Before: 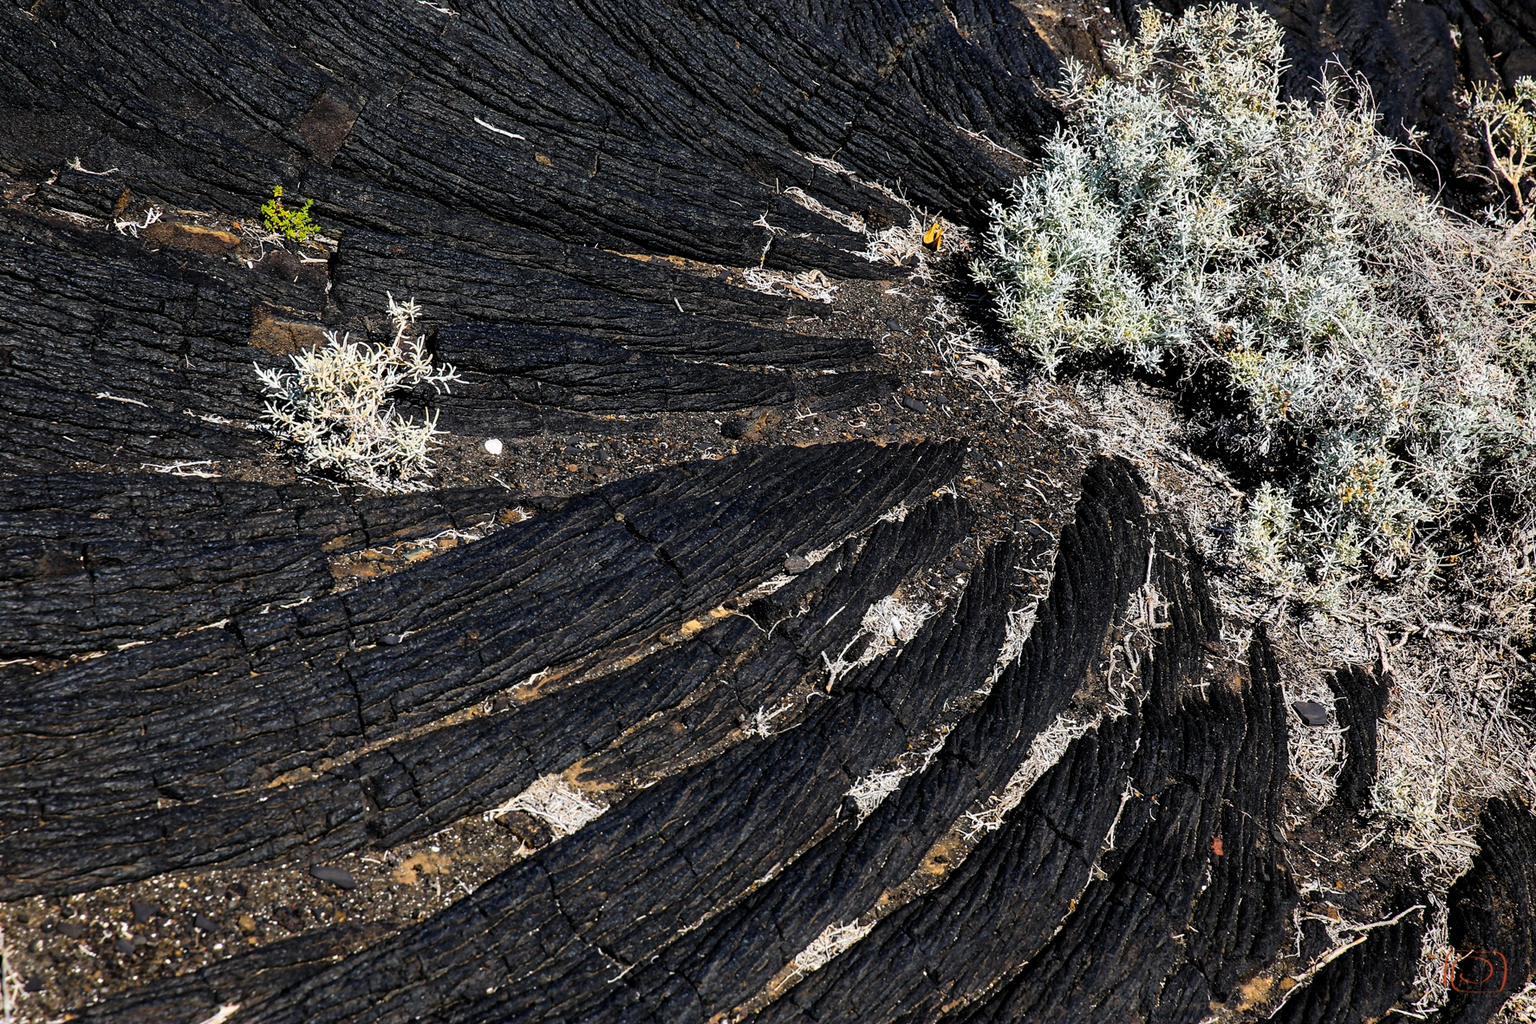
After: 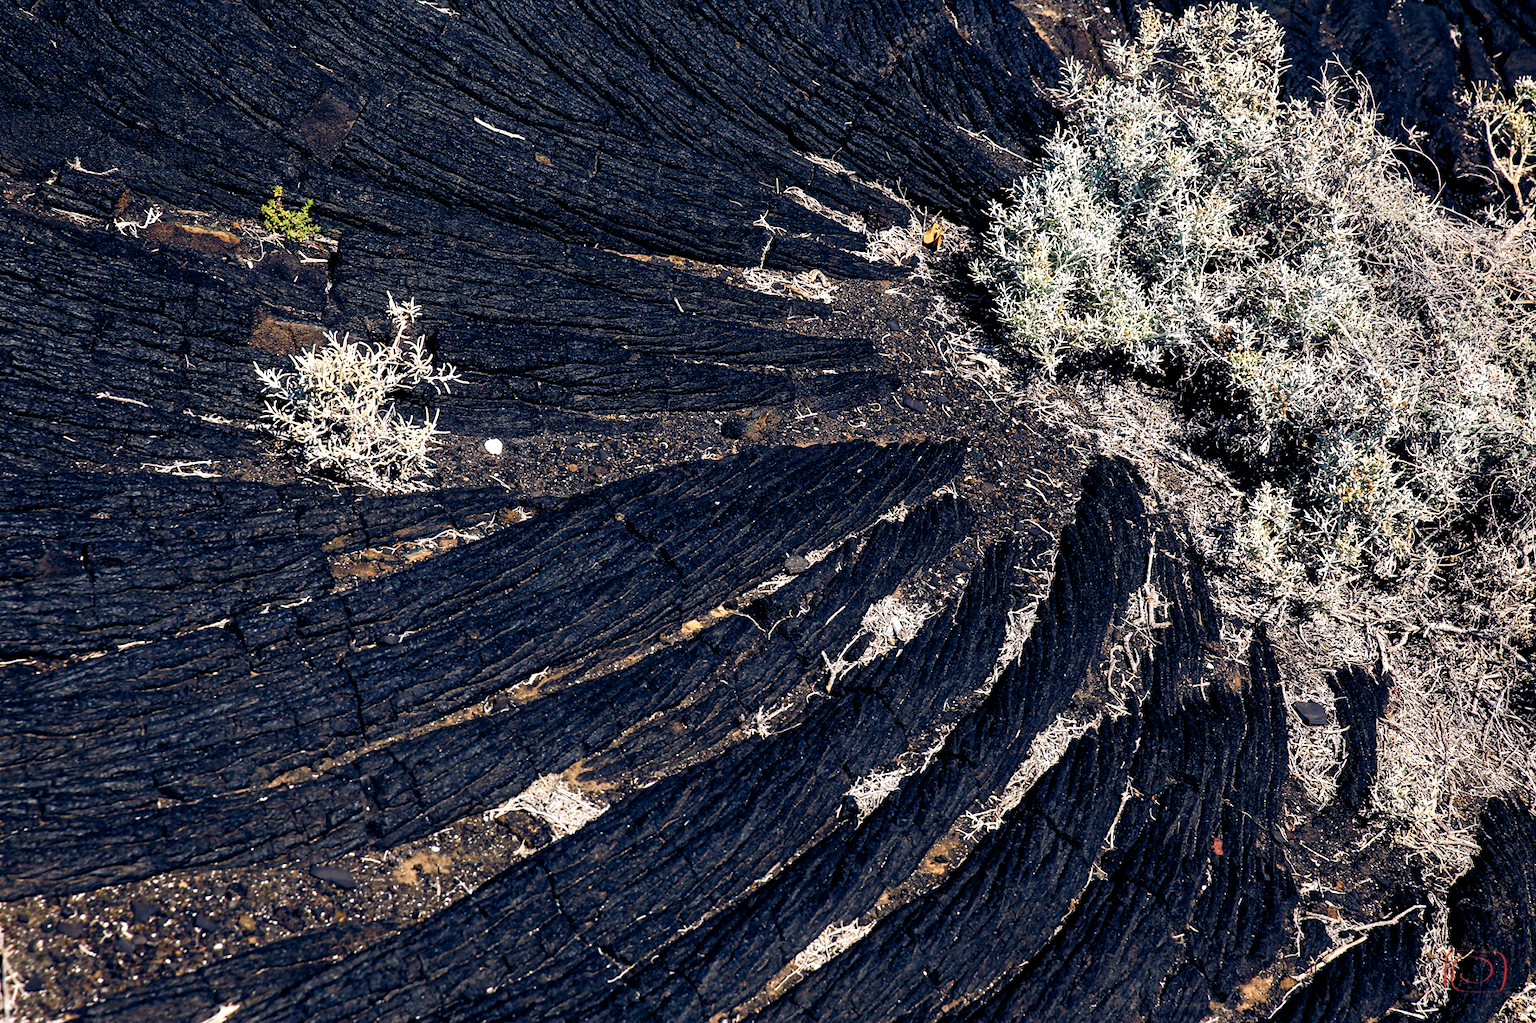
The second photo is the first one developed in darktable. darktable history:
color balance rgb: highlights gain › chroma 2.94%, highlights gain › hue 60.57°, global offset › chroma 0.25%, global offset › hue 256.52°, perceptual saturation grading › global saturation 20%, perceptual saturation grading › highlights -50%, perceptual saturation grading › shadows 30%, contrast 15%
